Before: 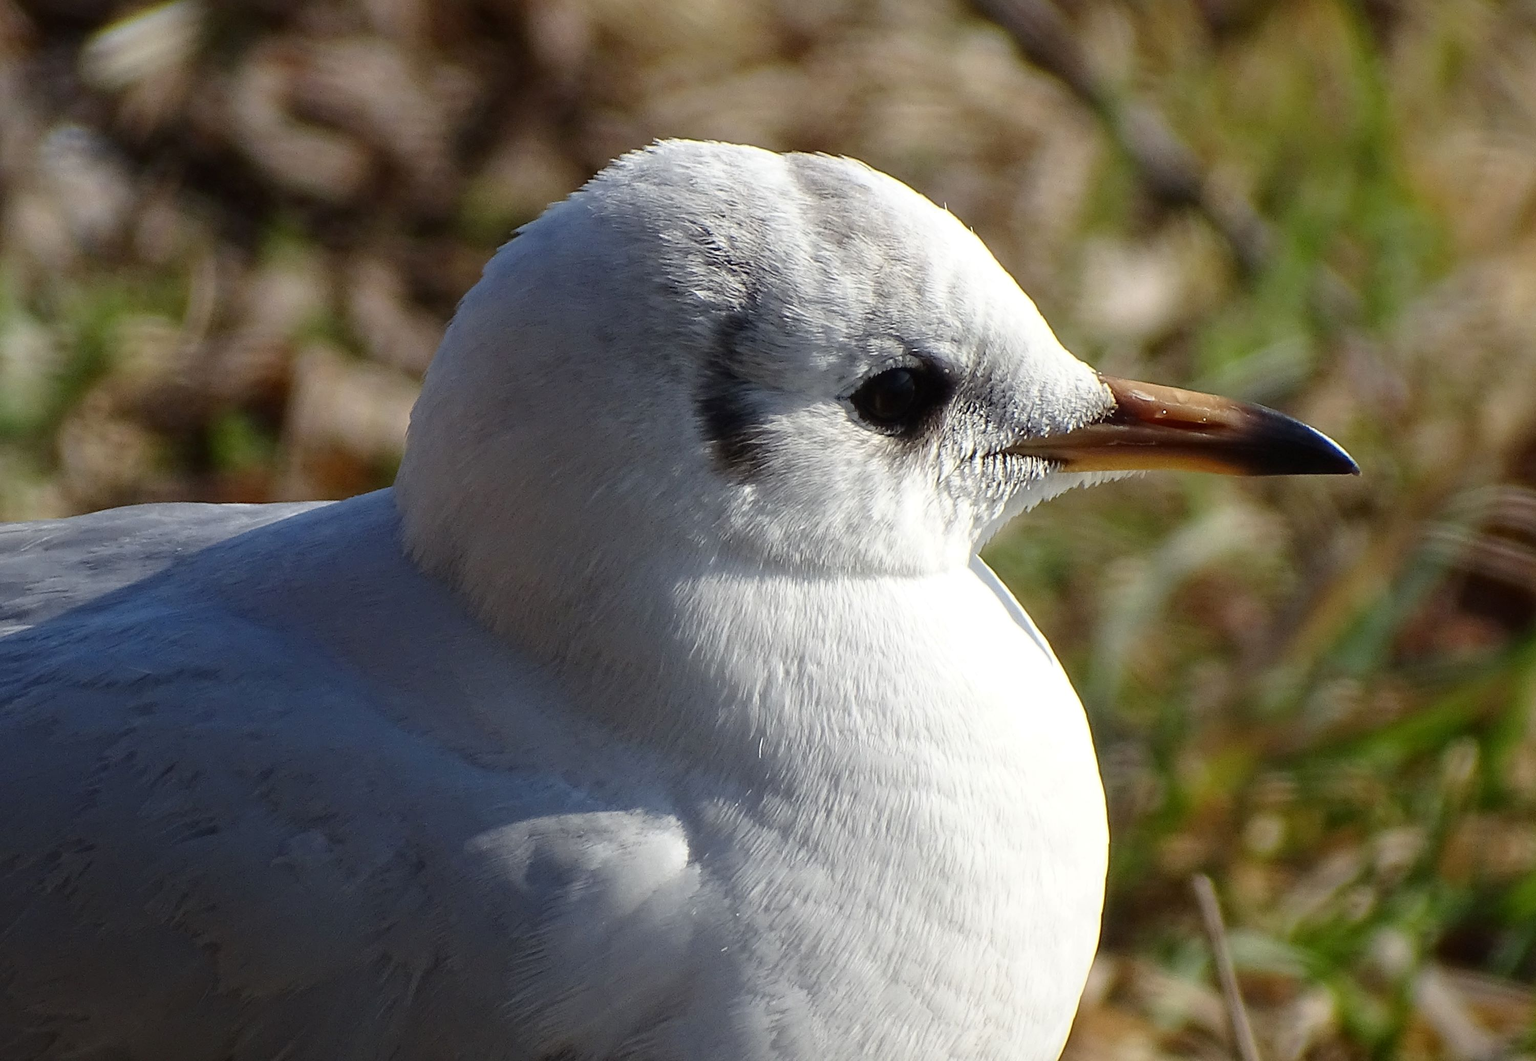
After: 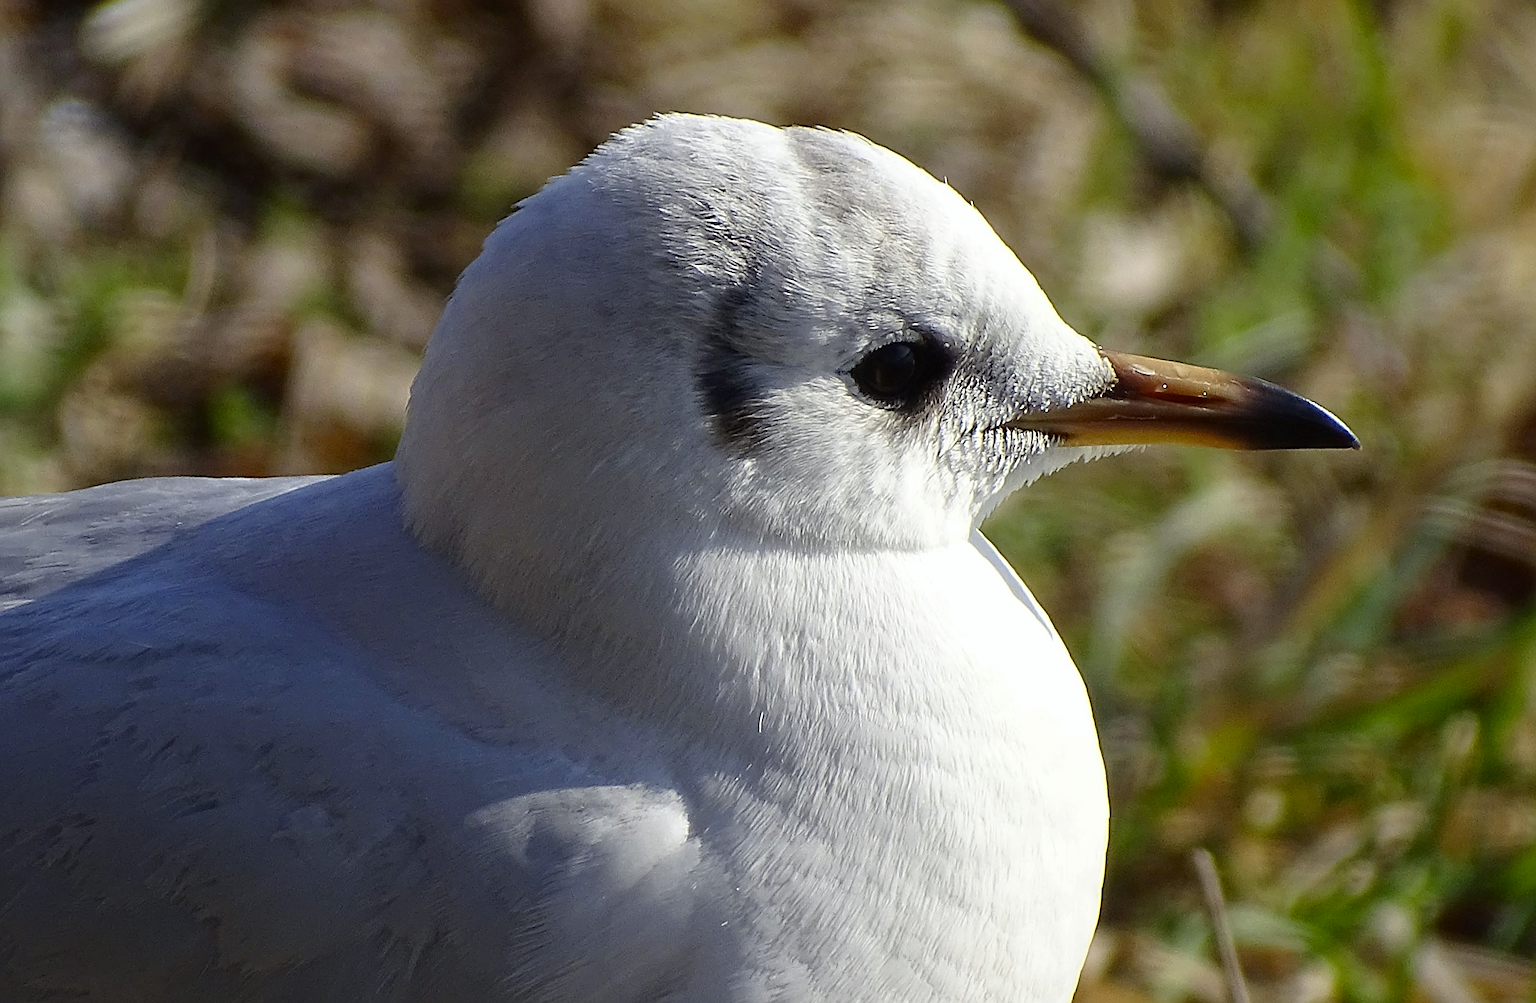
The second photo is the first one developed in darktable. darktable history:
crop and rotate: top 2.479%, bottom 3.018%
sharpen: radius 2.543, amount 0.636
color correction: highlights a* 1.39, highlights b* 17.83
white balance: red 0.926, green 1.003, blue 1.133
